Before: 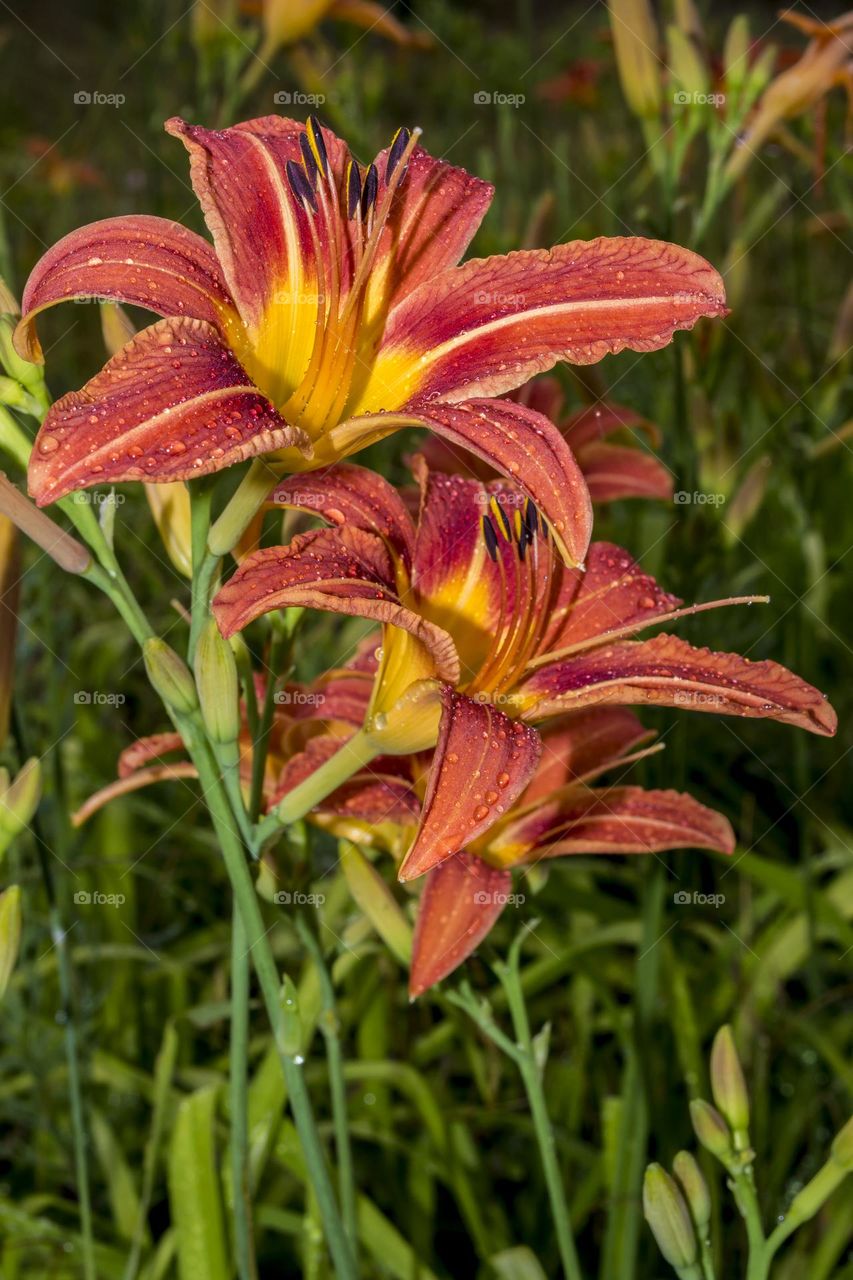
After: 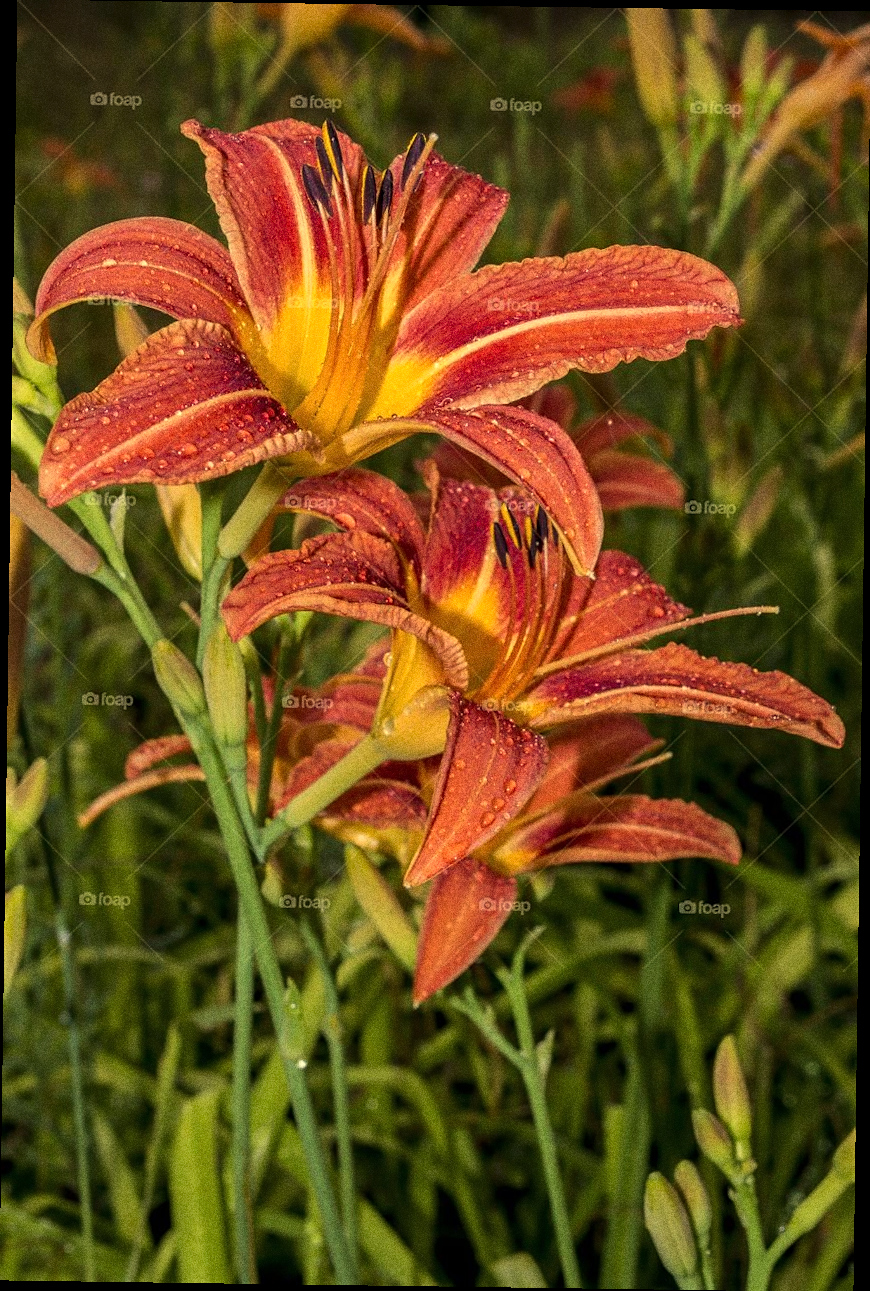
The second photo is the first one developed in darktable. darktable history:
grain: coarseness 0.09 ISO, strength 40%
rotate and perspective: rotation 0.8°, automatic cropping off
sharpen: amount 0.2
white balance: red 1.08, blue 0.791
